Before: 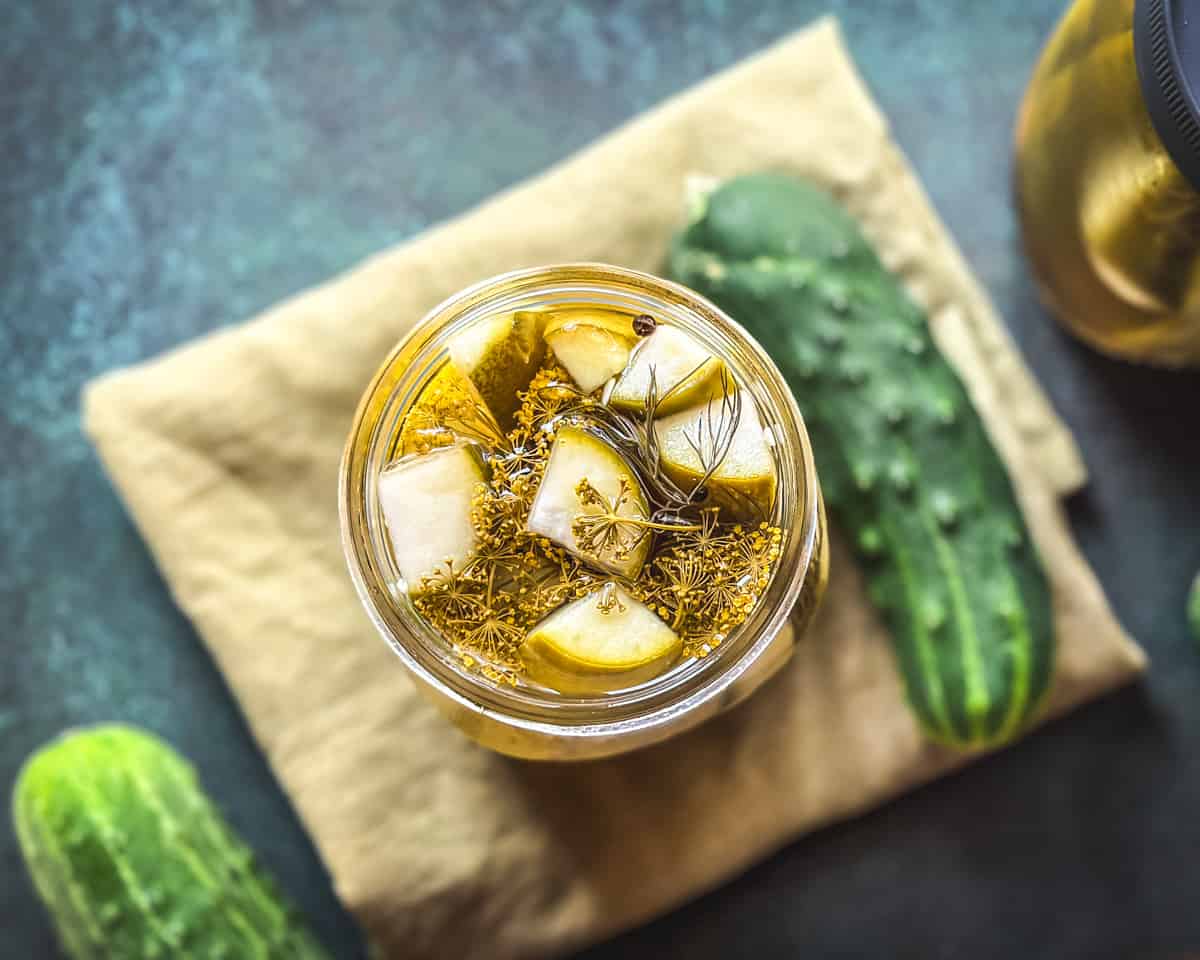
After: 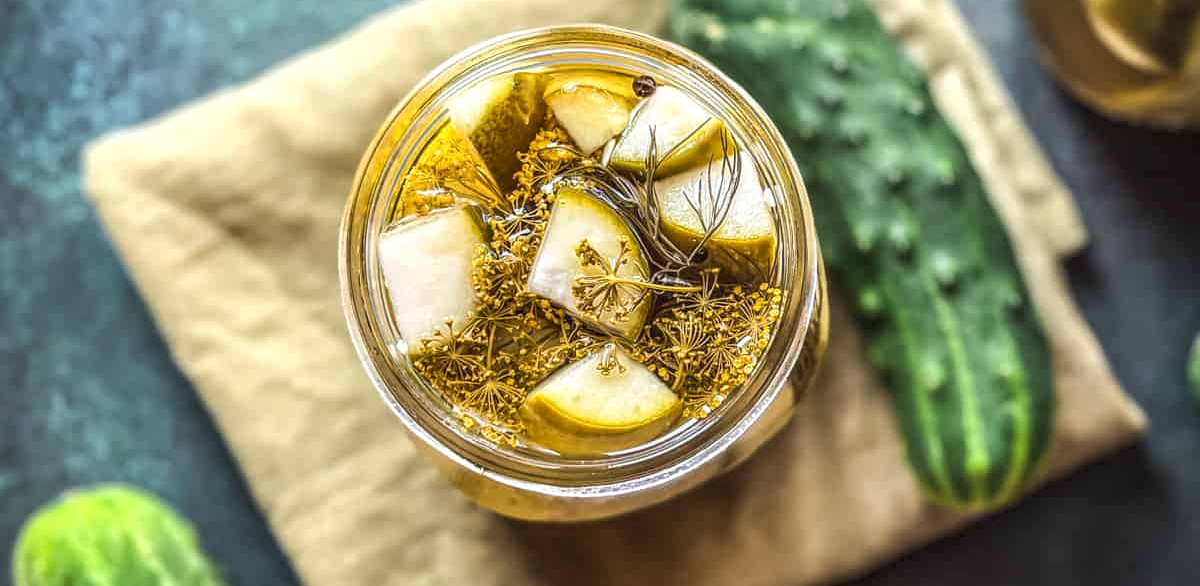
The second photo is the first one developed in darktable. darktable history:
crop and rotate: top 24.931%, bottom 13.978%
local contrast: on, module defaults
